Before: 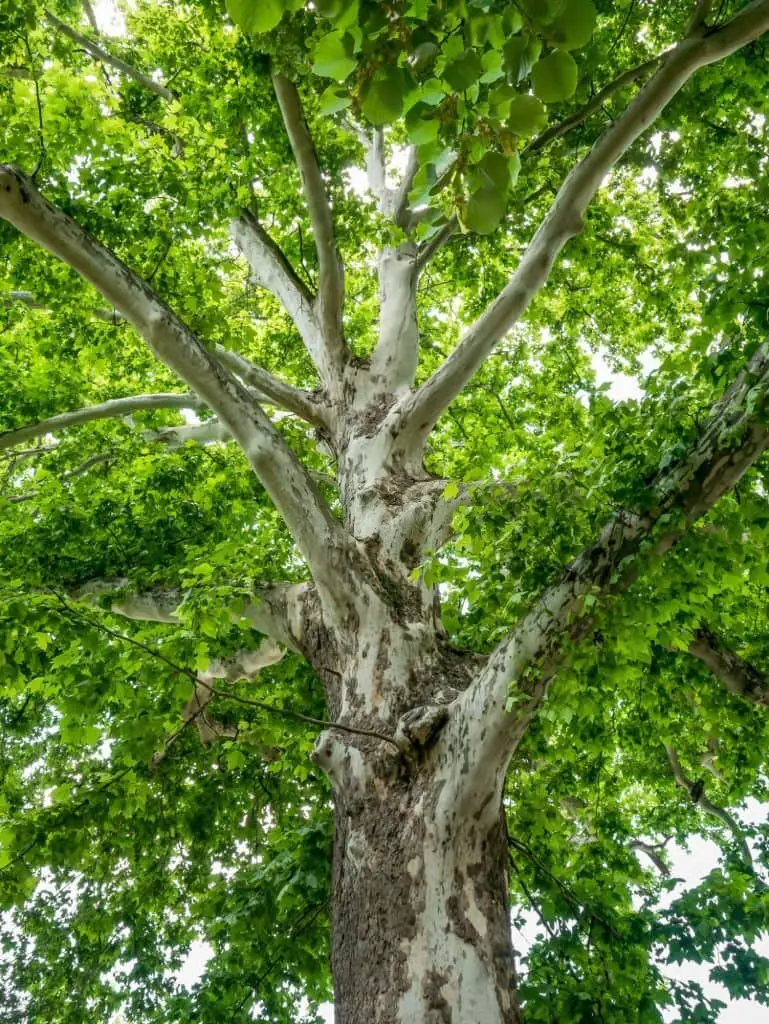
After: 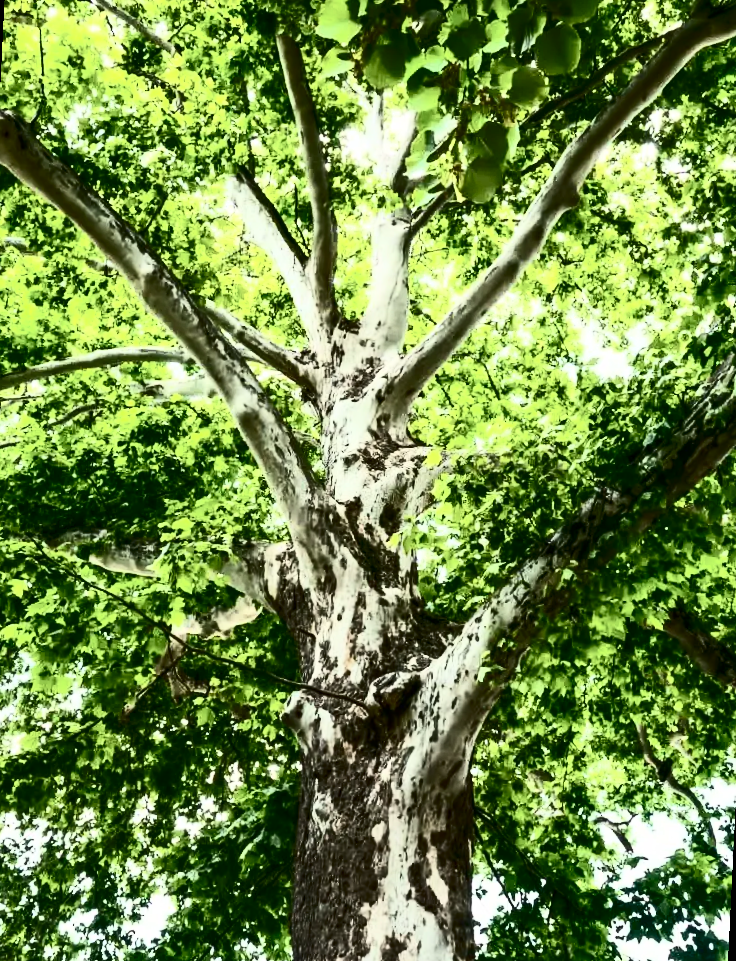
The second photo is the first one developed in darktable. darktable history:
shadows and highlights: shadows 36.61, highlights -27.11, highlights color adjustment 79.22%, soften with gaussian
crop and rotate: angle -2.83°, left 5.307%, top 5.208%, right 4.716%, bottom 4.16%
contrast brightness saturation: contrast 0.919, brightness 0.198
